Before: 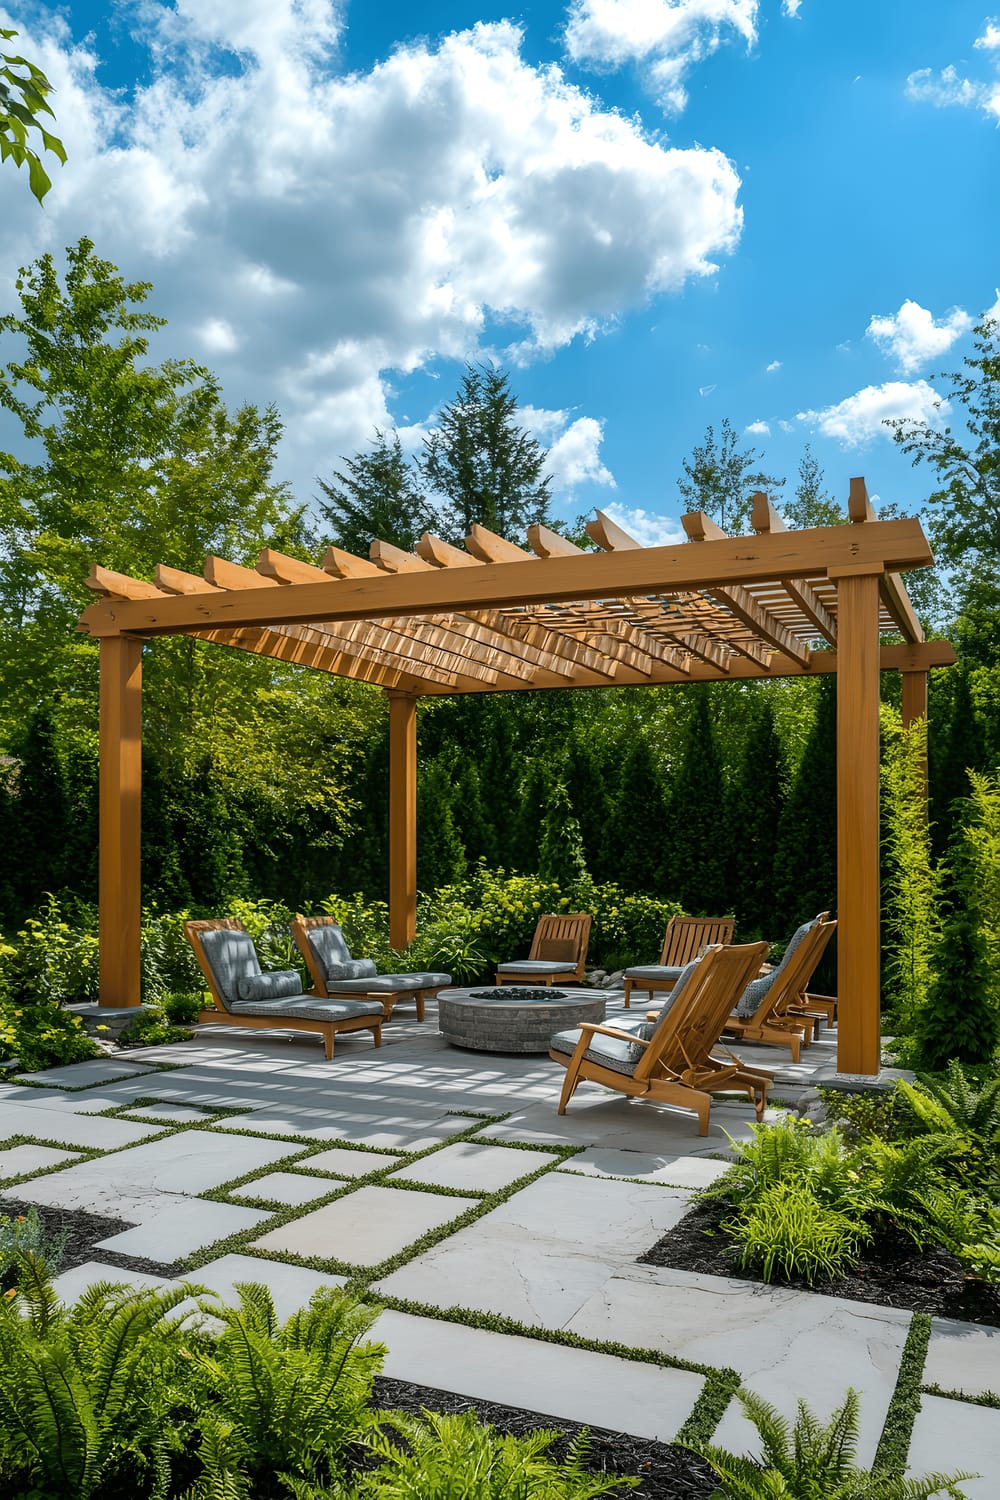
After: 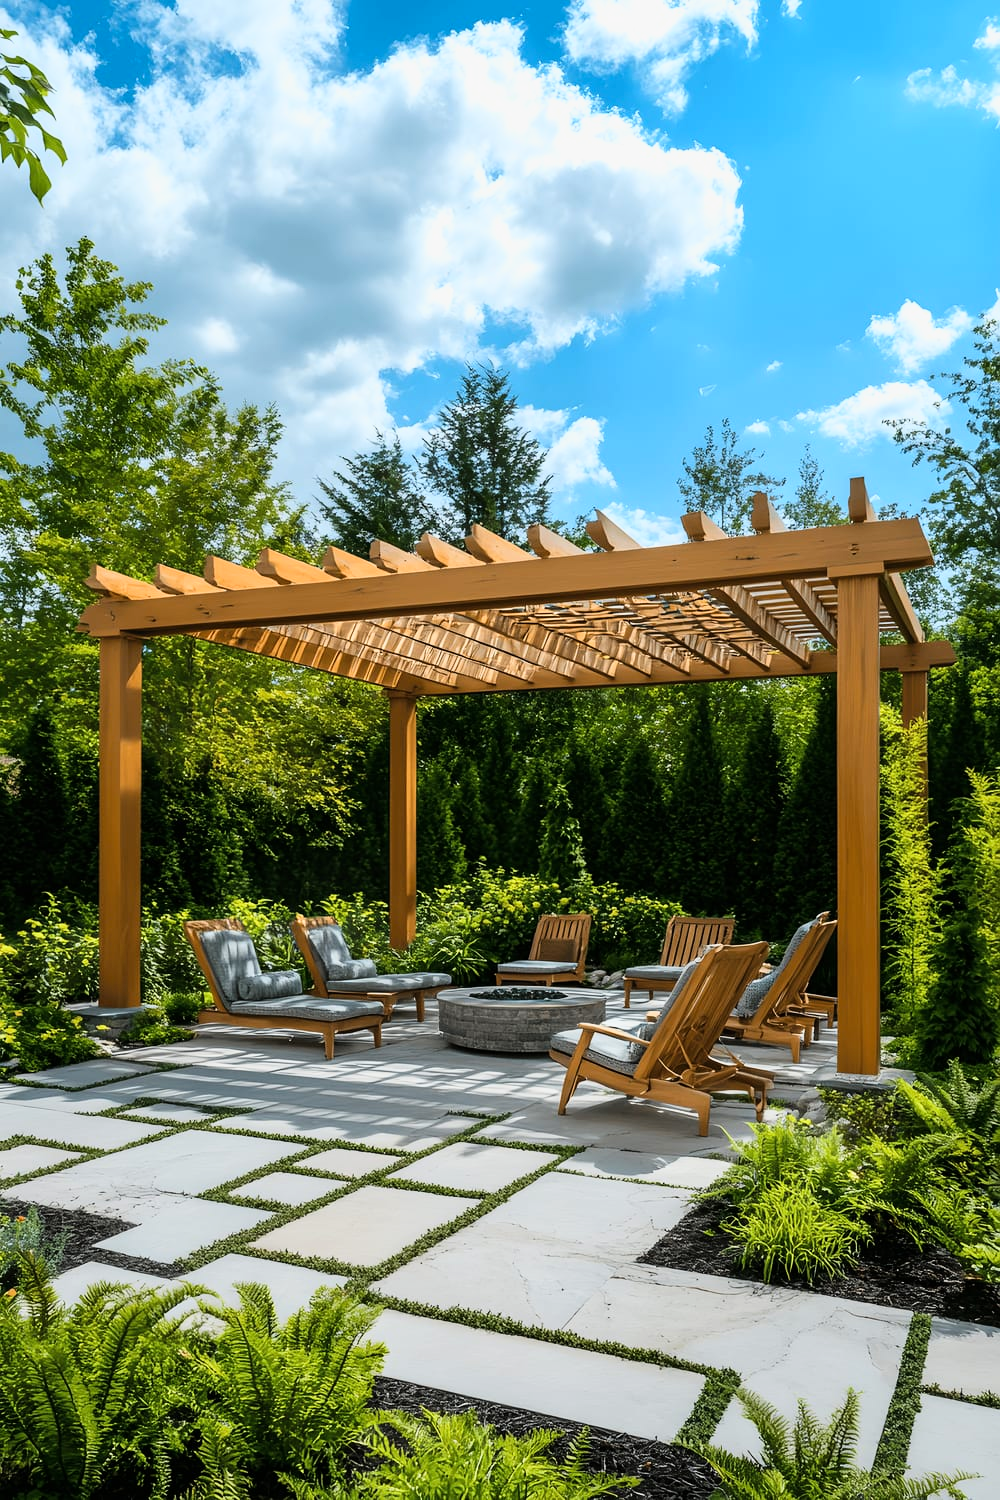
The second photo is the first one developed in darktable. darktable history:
tone curve: curves: ch0 [(0, 0) (0.091, 0.075) (0.409, 0.457) (0.733, 0.82) (0.844, 0.908) (0.909, 0.942) (1, 0.973)]; ch1 [(0, 0) (0.437, 0.404) (0.5, 0.5) (0.529, 0.556) (0.58, 0.606) (0.616, 0.654) (1, 1)]; ch2 [(0, 0) (0.442, 0.415) (0.5, 0.5) (0.535, 0.557) (0.585, 0.62) (1, 1)], color space Lab, linked channels, preserve colors none
